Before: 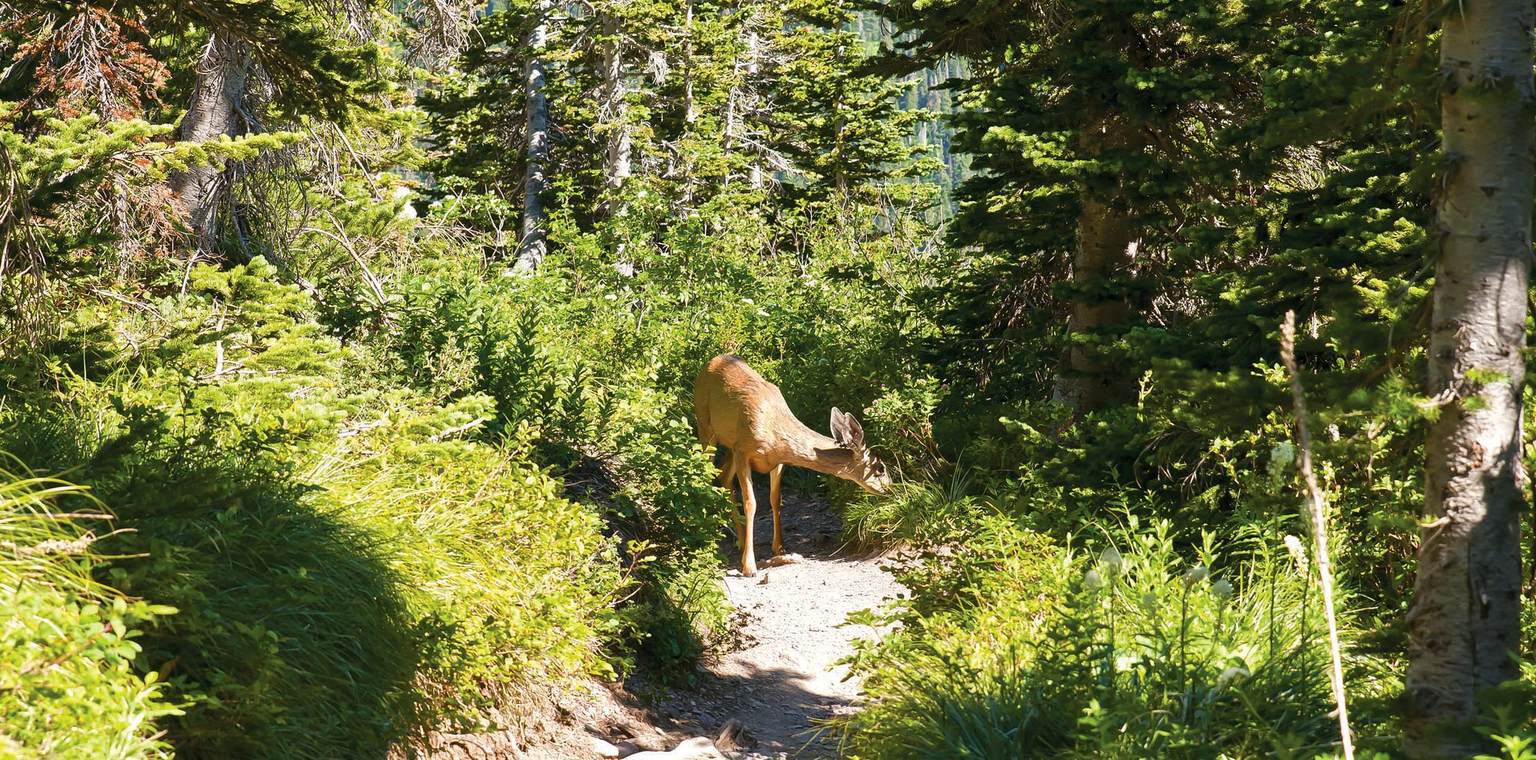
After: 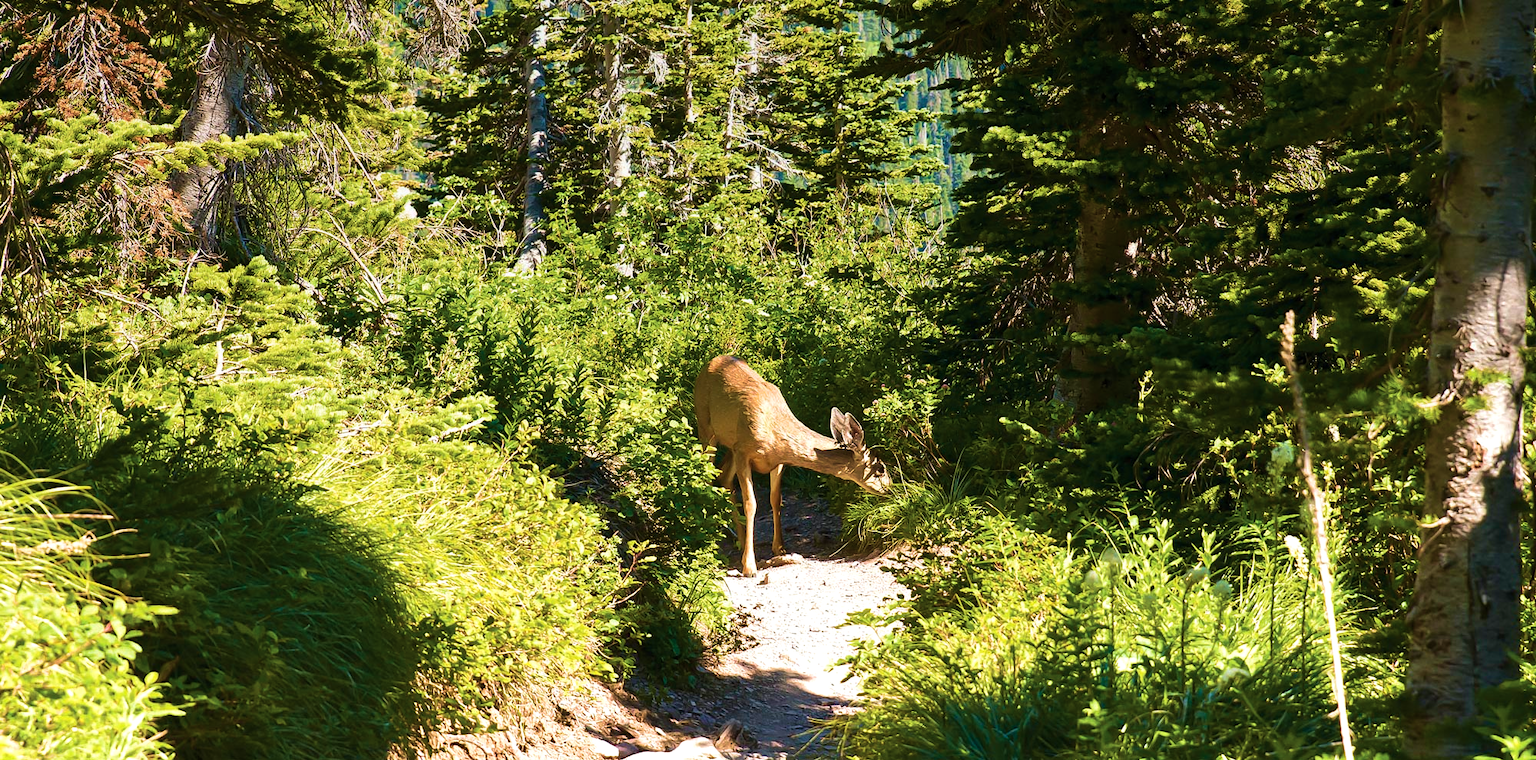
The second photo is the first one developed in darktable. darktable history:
tone equalizer: -8 EV -0.417 EV, -7 EV -0.389 EV, -6 EV -0.333 EV, -5 EV -0.222 EV, -3 EV 0.222 EV, -2 EV 0.333 EV, -1 EV 0.389 EV, +0 EV 0.417 EV, edges refinement/feathering 500, mask exposure compensation -1.57 EV, preserve details no
graduated density: rotation -0.352°, offset 57.64
velvia: strength 75%
